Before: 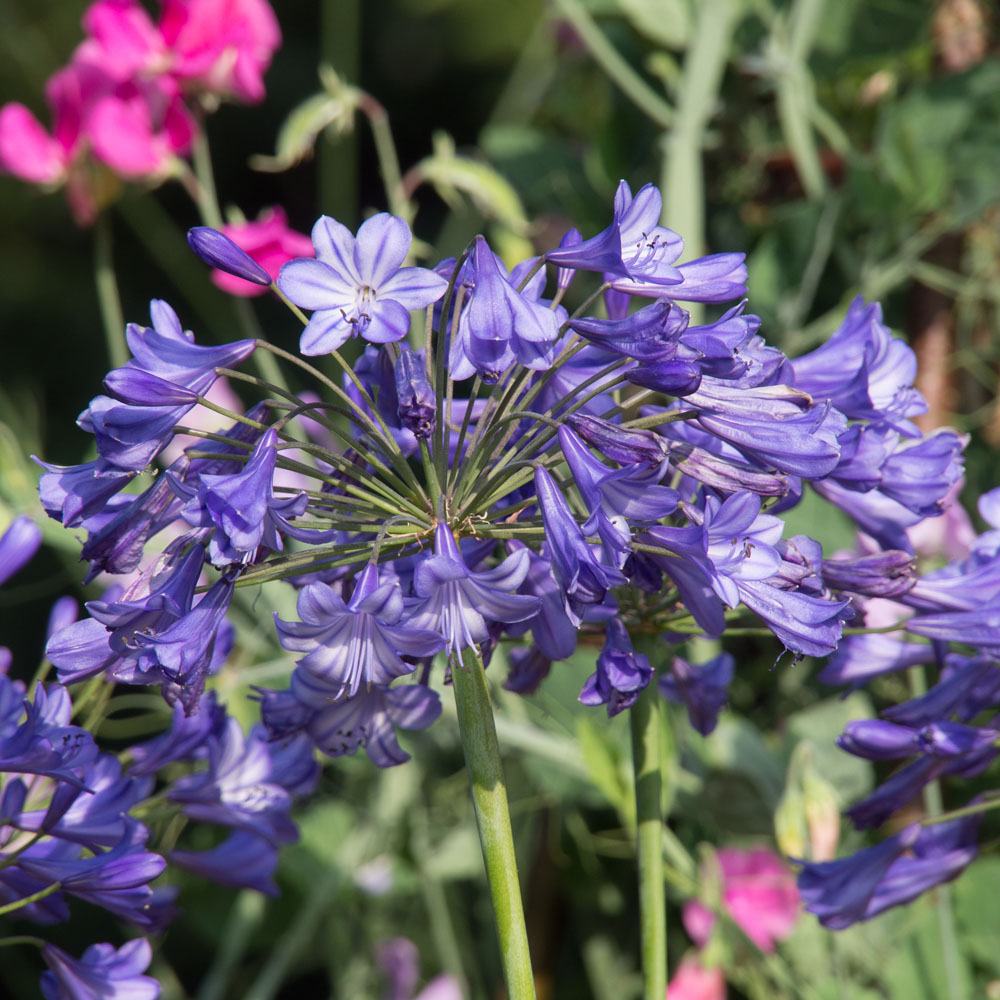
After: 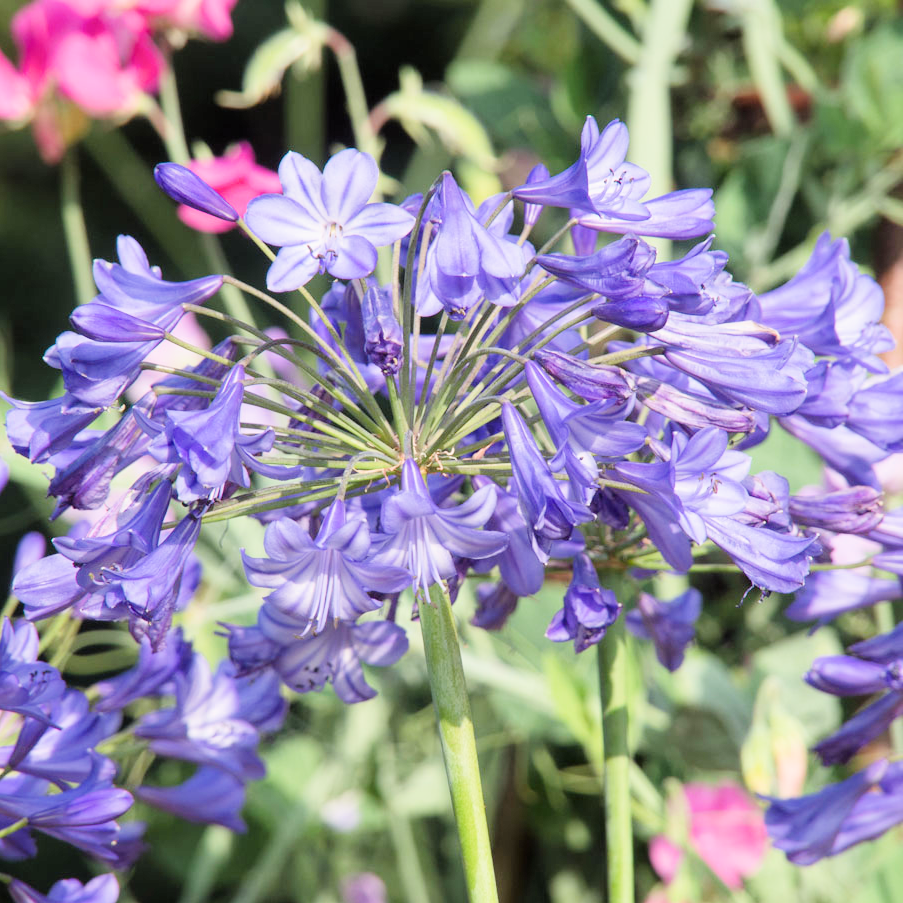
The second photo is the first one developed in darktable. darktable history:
filmic rgb: black relative exposure -7.65 EV, white relative exposure 4.56 EV, hardness 3.61
exposure: black level correction 0, exposure 1.675 EV, compensate exposure bias true, compensate highlight preservation false
crop: left 3.305%, top 6.436%, right 6.389%, bottom 3.258%
